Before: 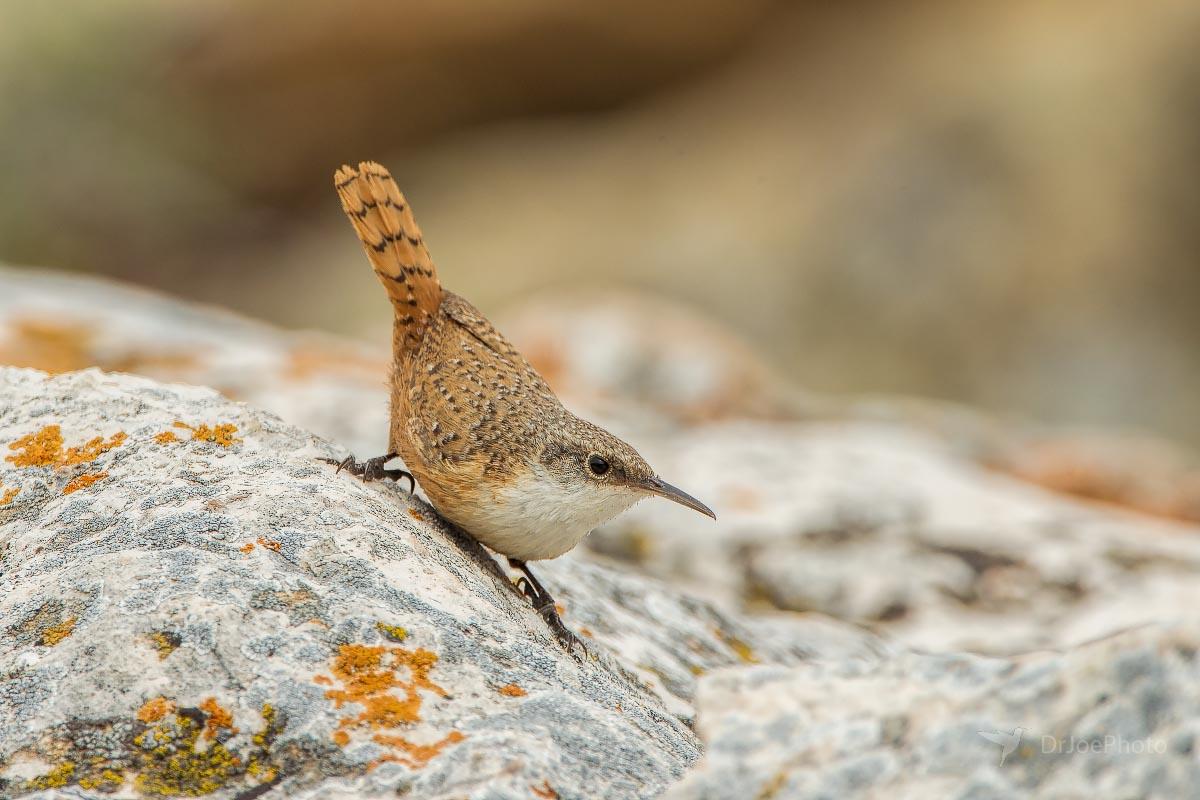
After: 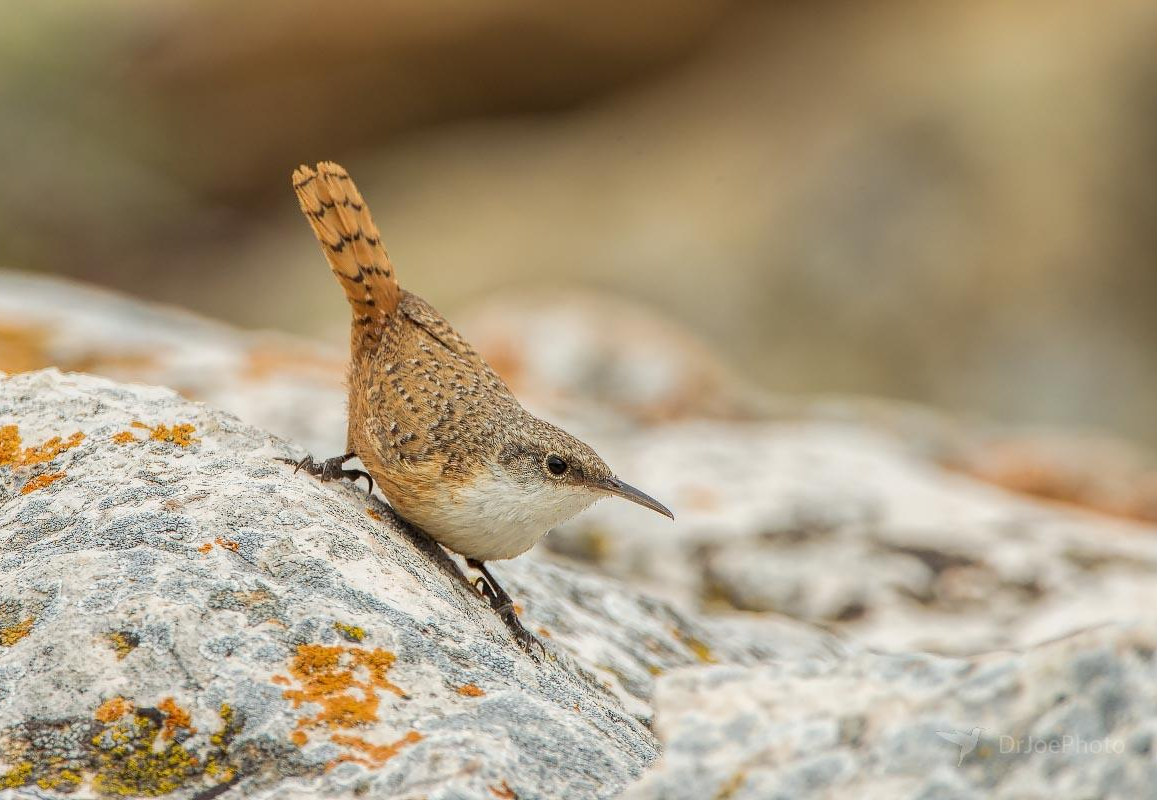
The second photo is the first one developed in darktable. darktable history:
crop and rotate: left 3.532%
